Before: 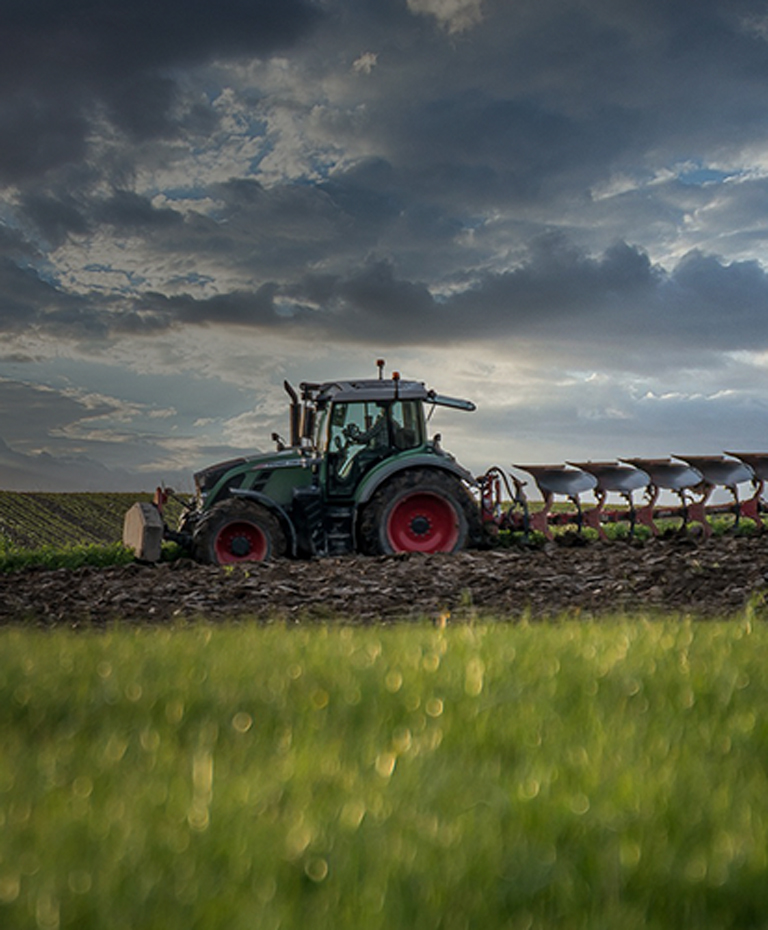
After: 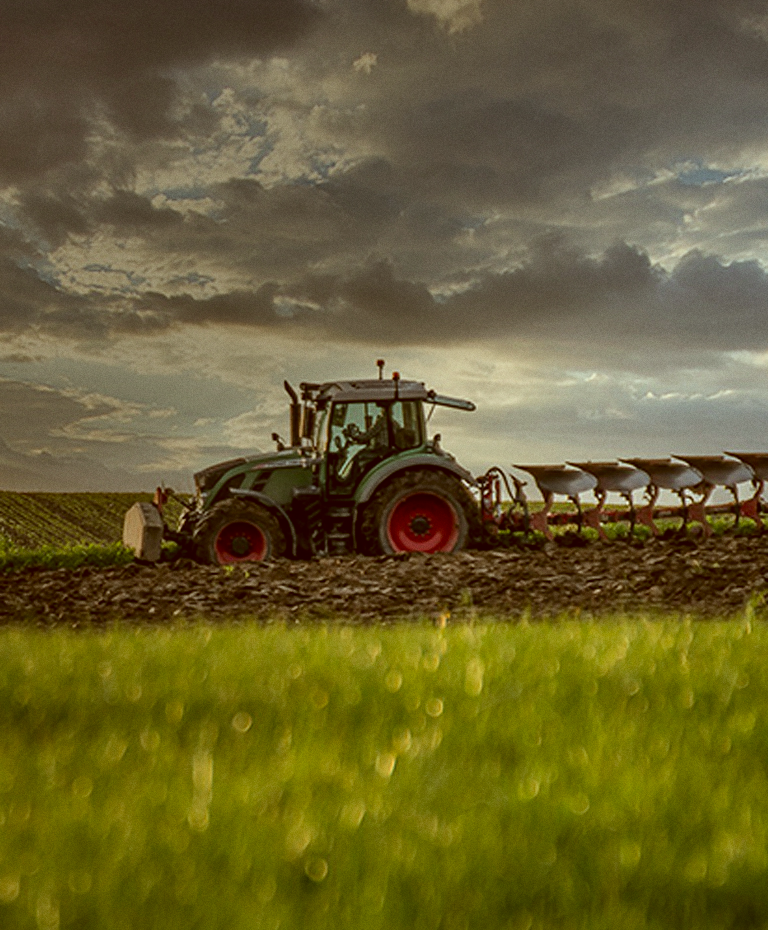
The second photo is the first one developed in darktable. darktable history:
rotate and perspective: crop left 0, crop top 0
grain: coarseness 0.09 ISO, strength 16.61%
shadows and highlights: soften with gaussian
color correction: highlights a* -5.3, highlights b* 9.8, shadows a* 9.8, shadows b* 24.26
